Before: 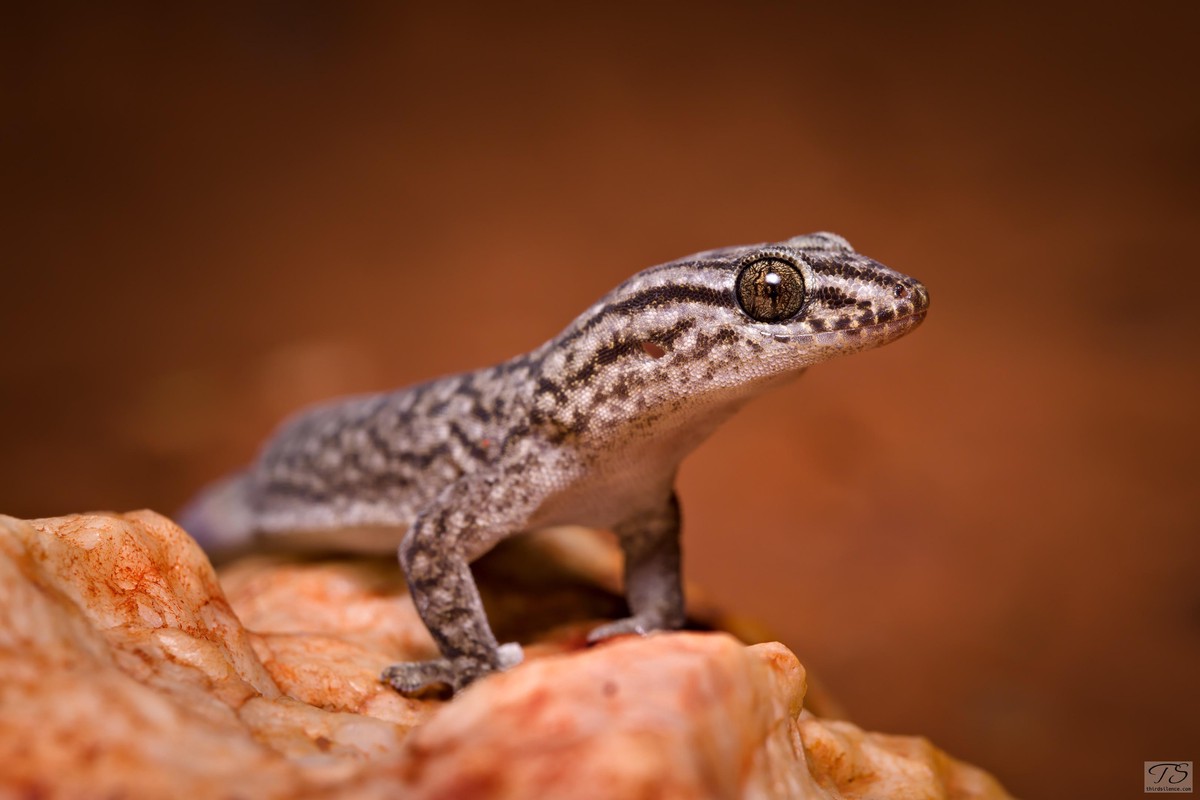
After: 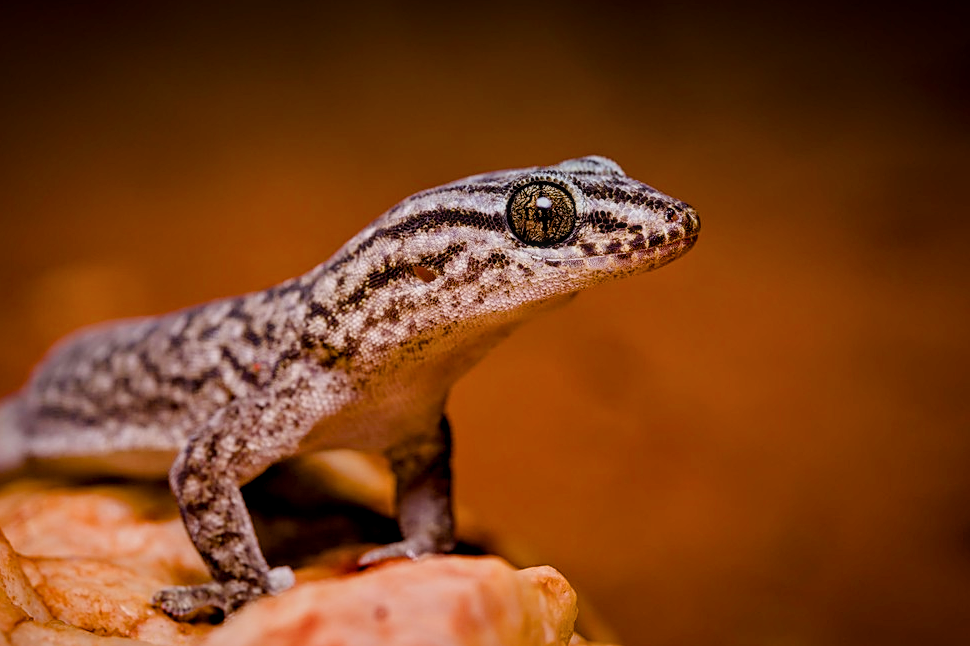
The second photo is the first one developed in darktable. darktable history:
exposure: black level correction 0.001, compensate highlight preservation false
filmic rgb: black relative exposure -7.65 EV, white relative exposure 4.56 EV, hardness 3.61
graduated density: density 2.02 EV, hardness 44%, rotation 0.374°, offset 8.21, hue 208.8°, saturation 97%
local contrast: detail 130%
sharpen: on, module defaults
crop: left 19.159%, top 9.58%, bottom 9.58%
color balance rgb: perceptual saturation grading › global saturation 20%, perceptual saturation grading › highlights 2.68%, perceptual saturation grading › shadows 50%
